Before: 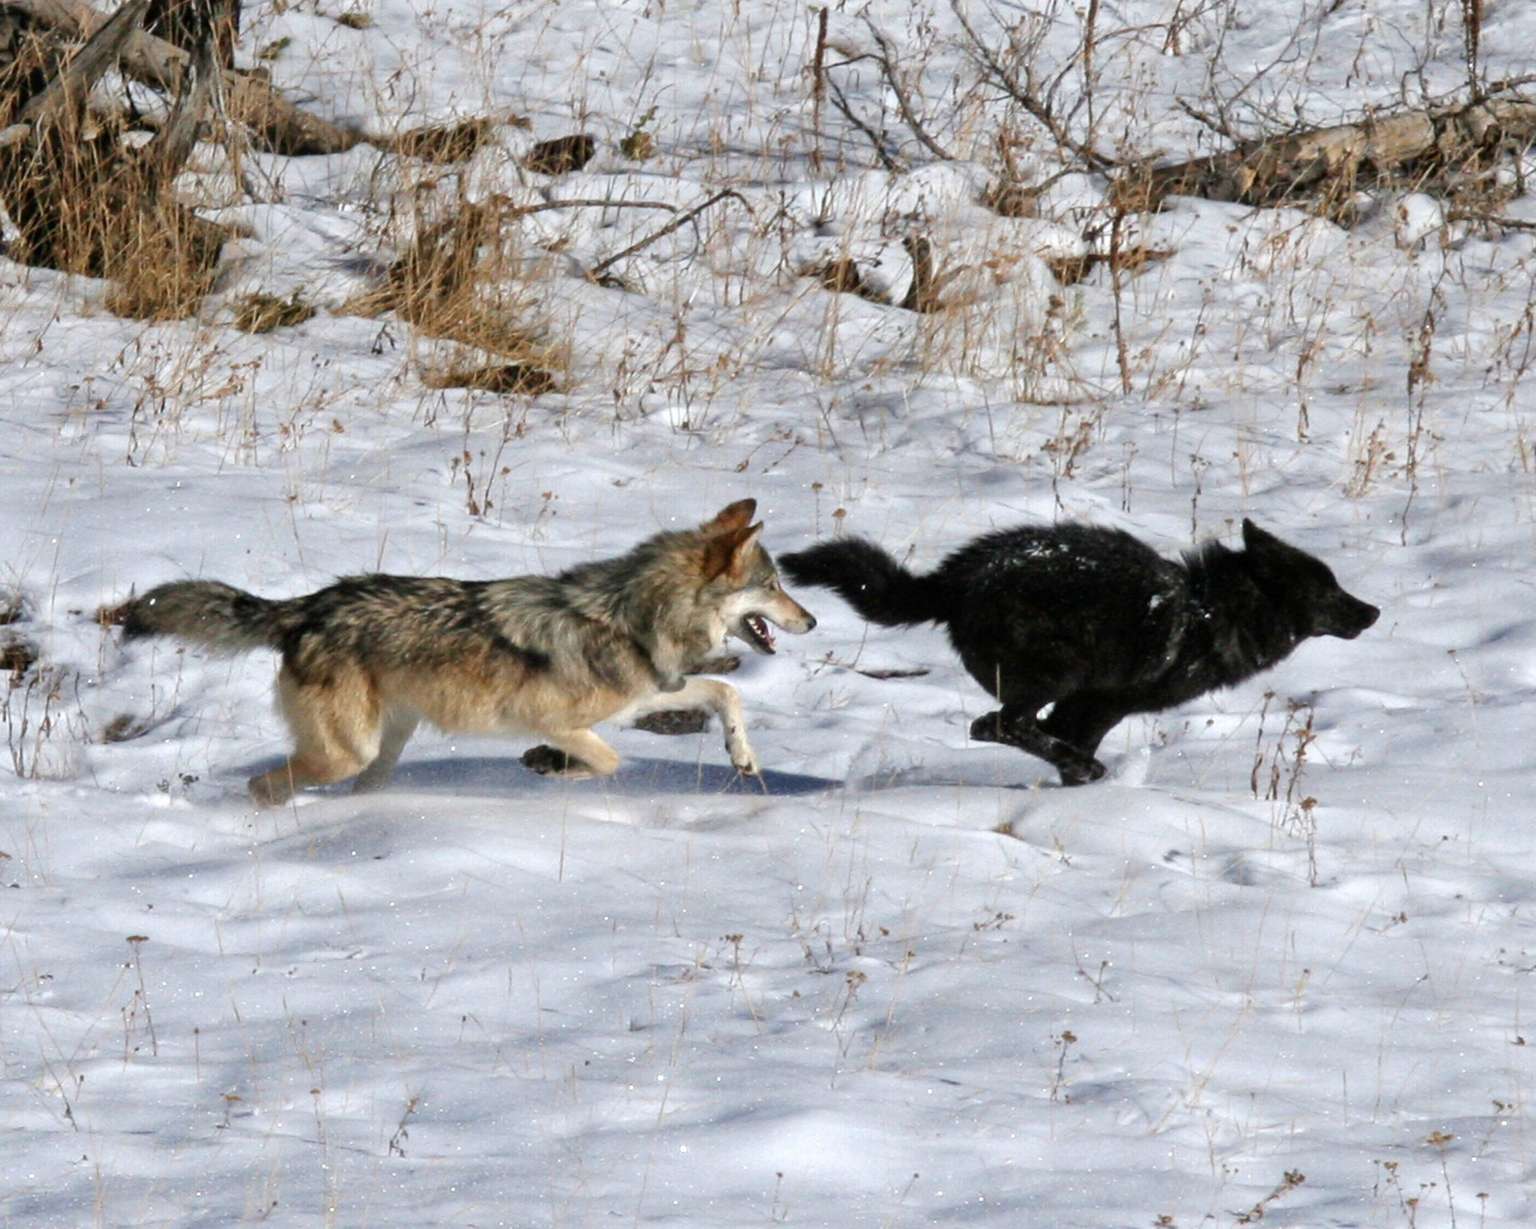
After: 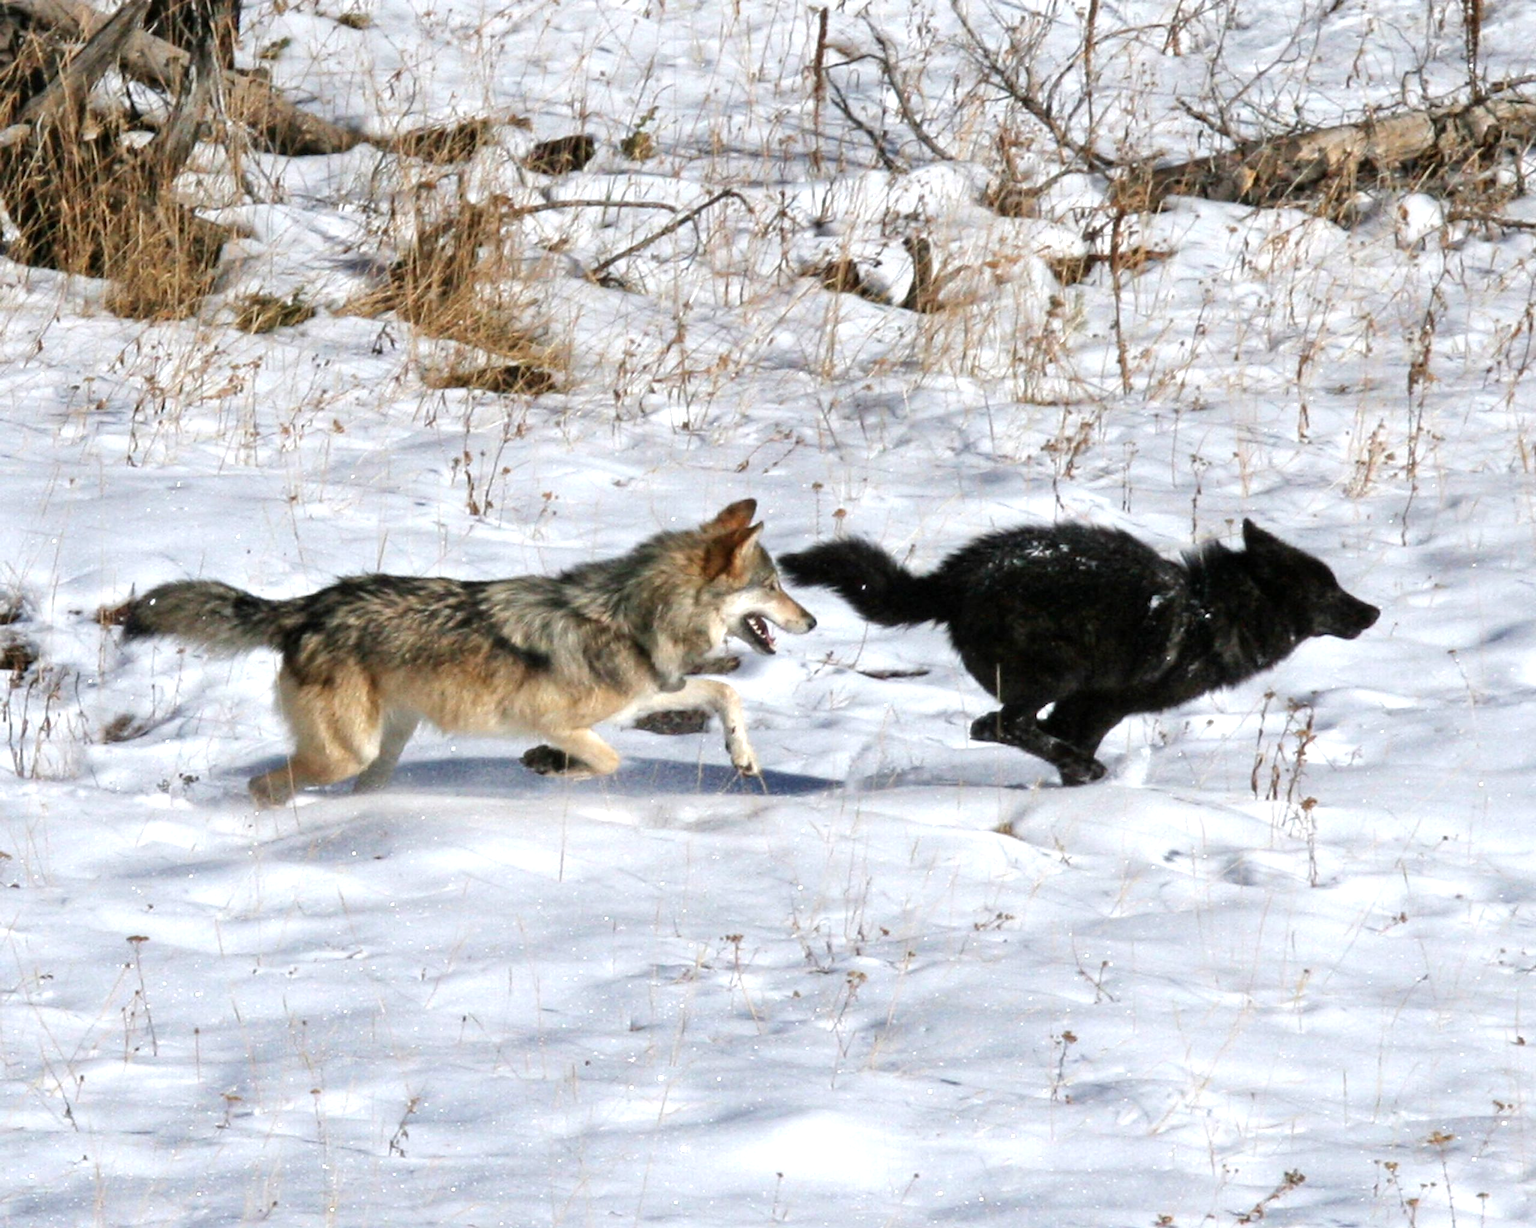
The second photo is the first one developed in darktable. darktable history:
exposure: exposure 0.406 EV, compensate highlight preservation false
